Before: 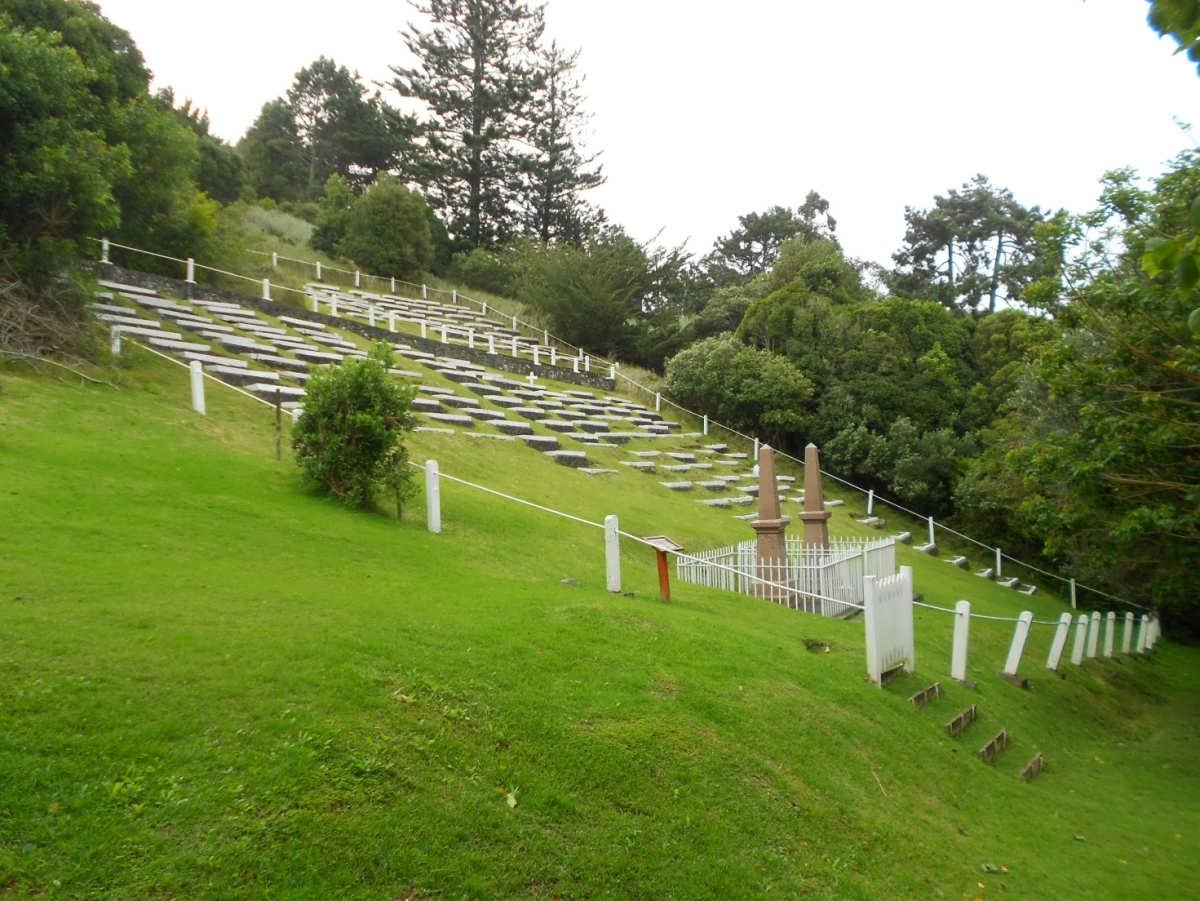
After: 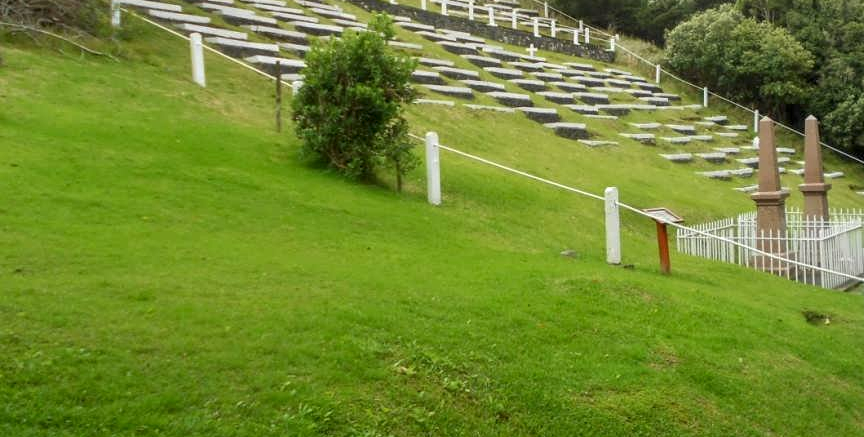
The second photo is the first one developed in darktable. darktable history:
local contrast: on, module defaults
crop: top 36.498%, right 27.964%, bottom 14.995%
shadows and highlights: shadows 60, highlights -60.23, soften with gaussian
